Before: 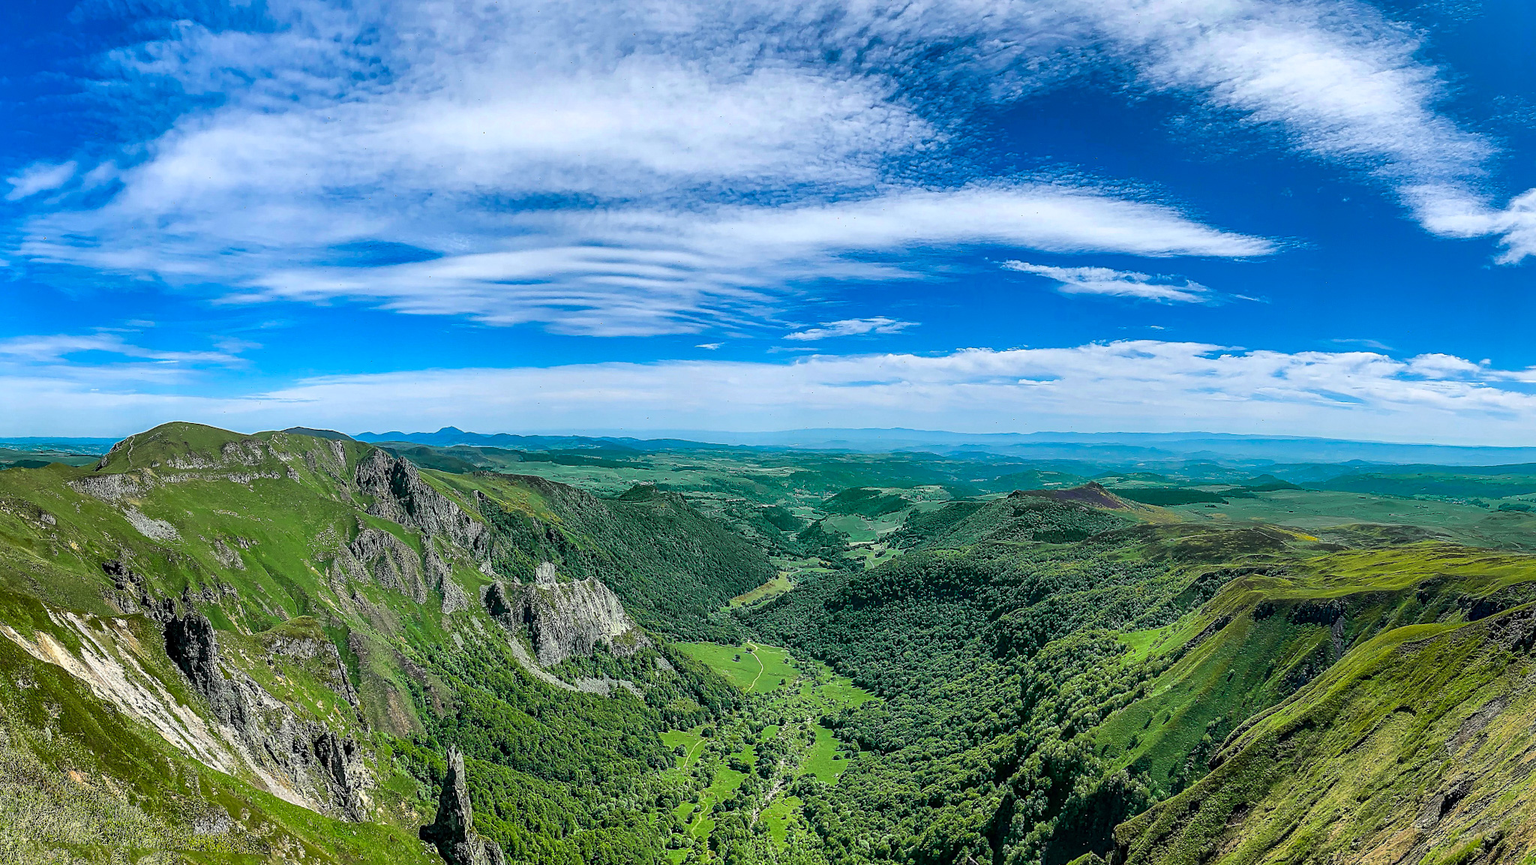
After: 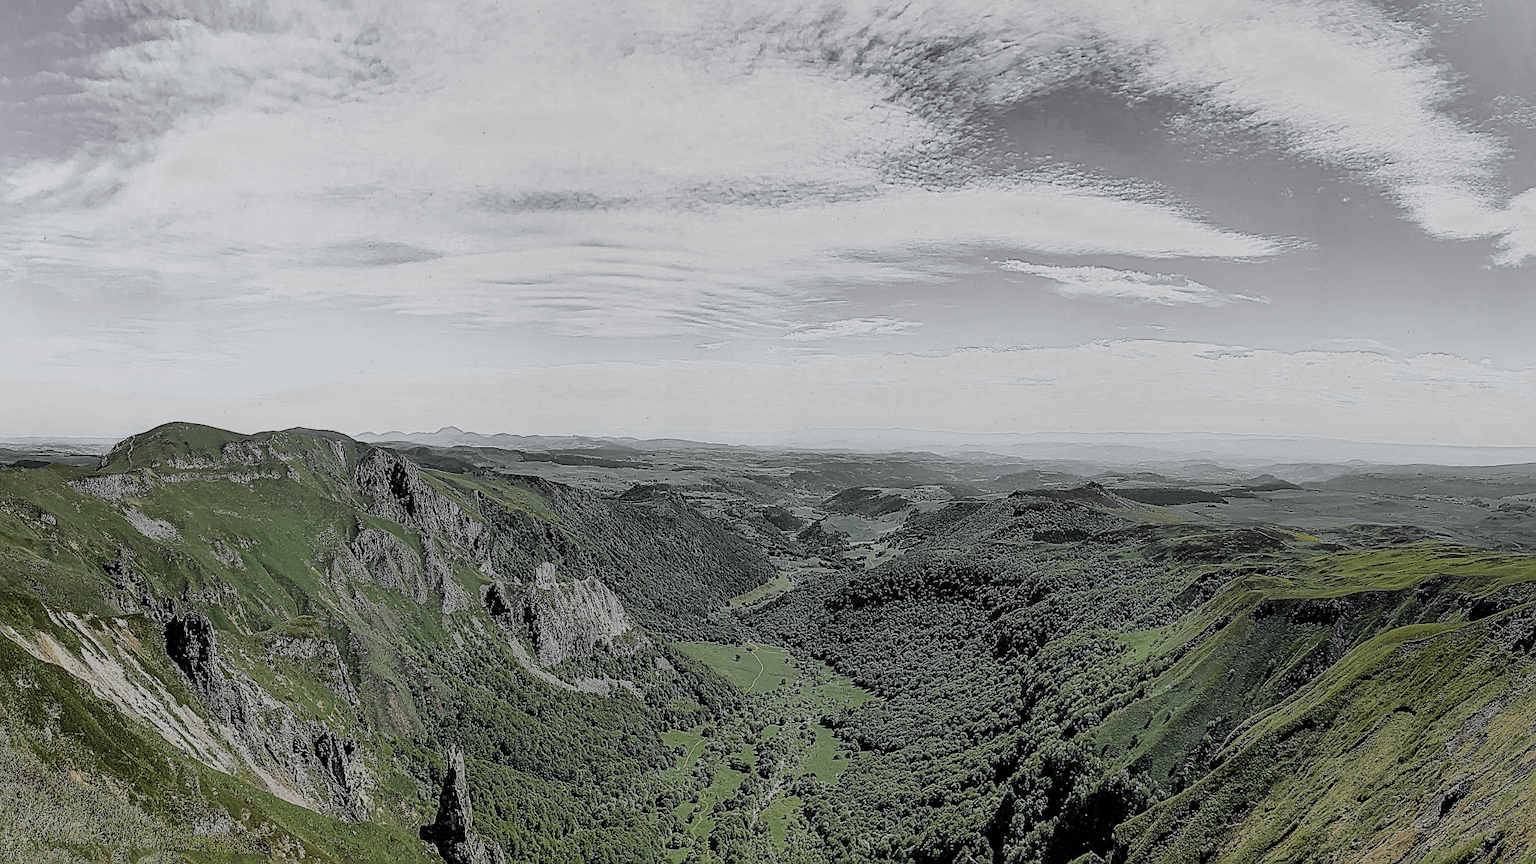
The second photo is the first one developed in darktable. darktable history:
filmic rgb: black relative exposure -7.15 EV, white relative exposure 5.36 EV, hardness 3.02
shadows and highlights: radius 121.13, shadows 21.4, white point adjustment -9.72, highlights -14.39, soften with gaussian
crop: bottom 0.071%
color balance rgb: global vibrance 1%, saturation formula JzAzBz (2021)
contrast brightness saturation: saturation 0.5
color zones: curves: ch0 [(0, 0.613) (0.01, 0.613) (0.245, 0.448) (0.498, 0.529) (0.642, 0.665) (0.879, 0.777) (0.99, 0.613)]; ch1 [(0, 0.035) (0.121, 0.189) (0.259, 0.197) (0.415, 0.061) (0.589, 0.022) (0.732, 0.022) (0.857, 0.026) (0.991, 0.053)]
sharpen: on, module defaults
